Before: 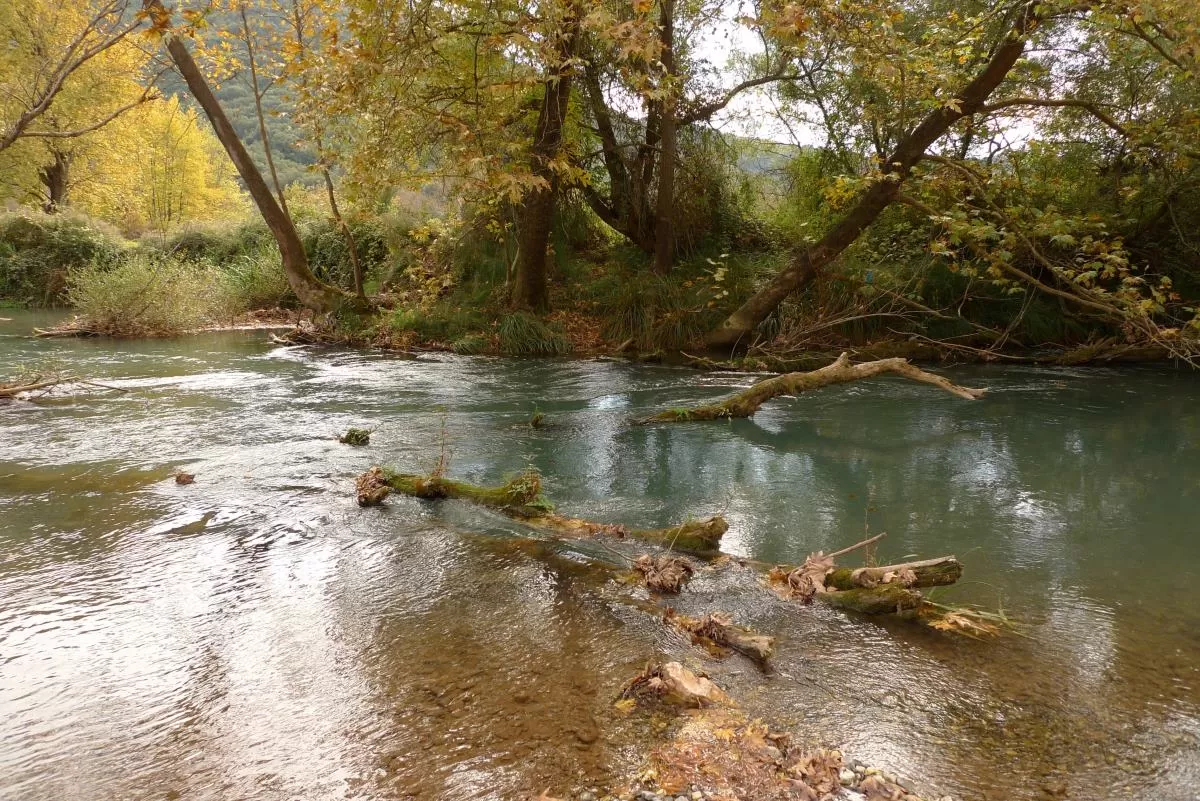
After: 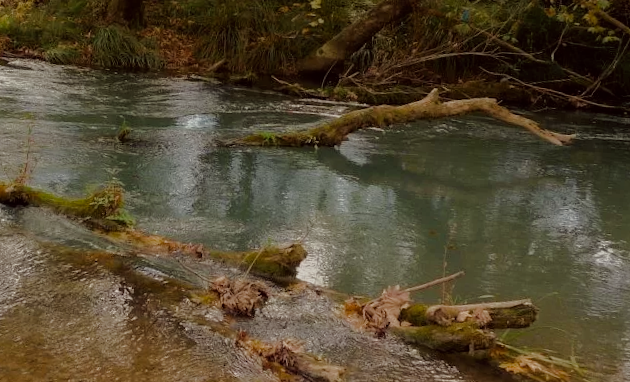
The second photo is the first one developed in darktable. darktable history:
crop: left 35.03%, top 36.625%, right 14.663%, bottom 20.057%
exposure: compensate exposure bias true, compensate highlight preservation false
color balance rgb: shadows fall-off 101%, linear chroma grading › mid-tones 7.63%, perceptual saturation grading › mid-tones 11.68%, mask middle-gray fulcrum 22.45%, global vibrance 10.11%, saturation formula JzAzBz (2021)
color correction: highlights a* -0.95, highlights b* 4.5, shadows a* 3.55
tone curve: curves: ch0 [(0, 0) (0.48, 0.431) (0.7, 0.609) (0.864, 0.854) (1, 1)]
filmic rgb: black relative exposure -7.65 EV, white relative exposure 4.56 EV, hardness 3.61
rotate and perspective: rotation 4.1°, automatic cropping off
